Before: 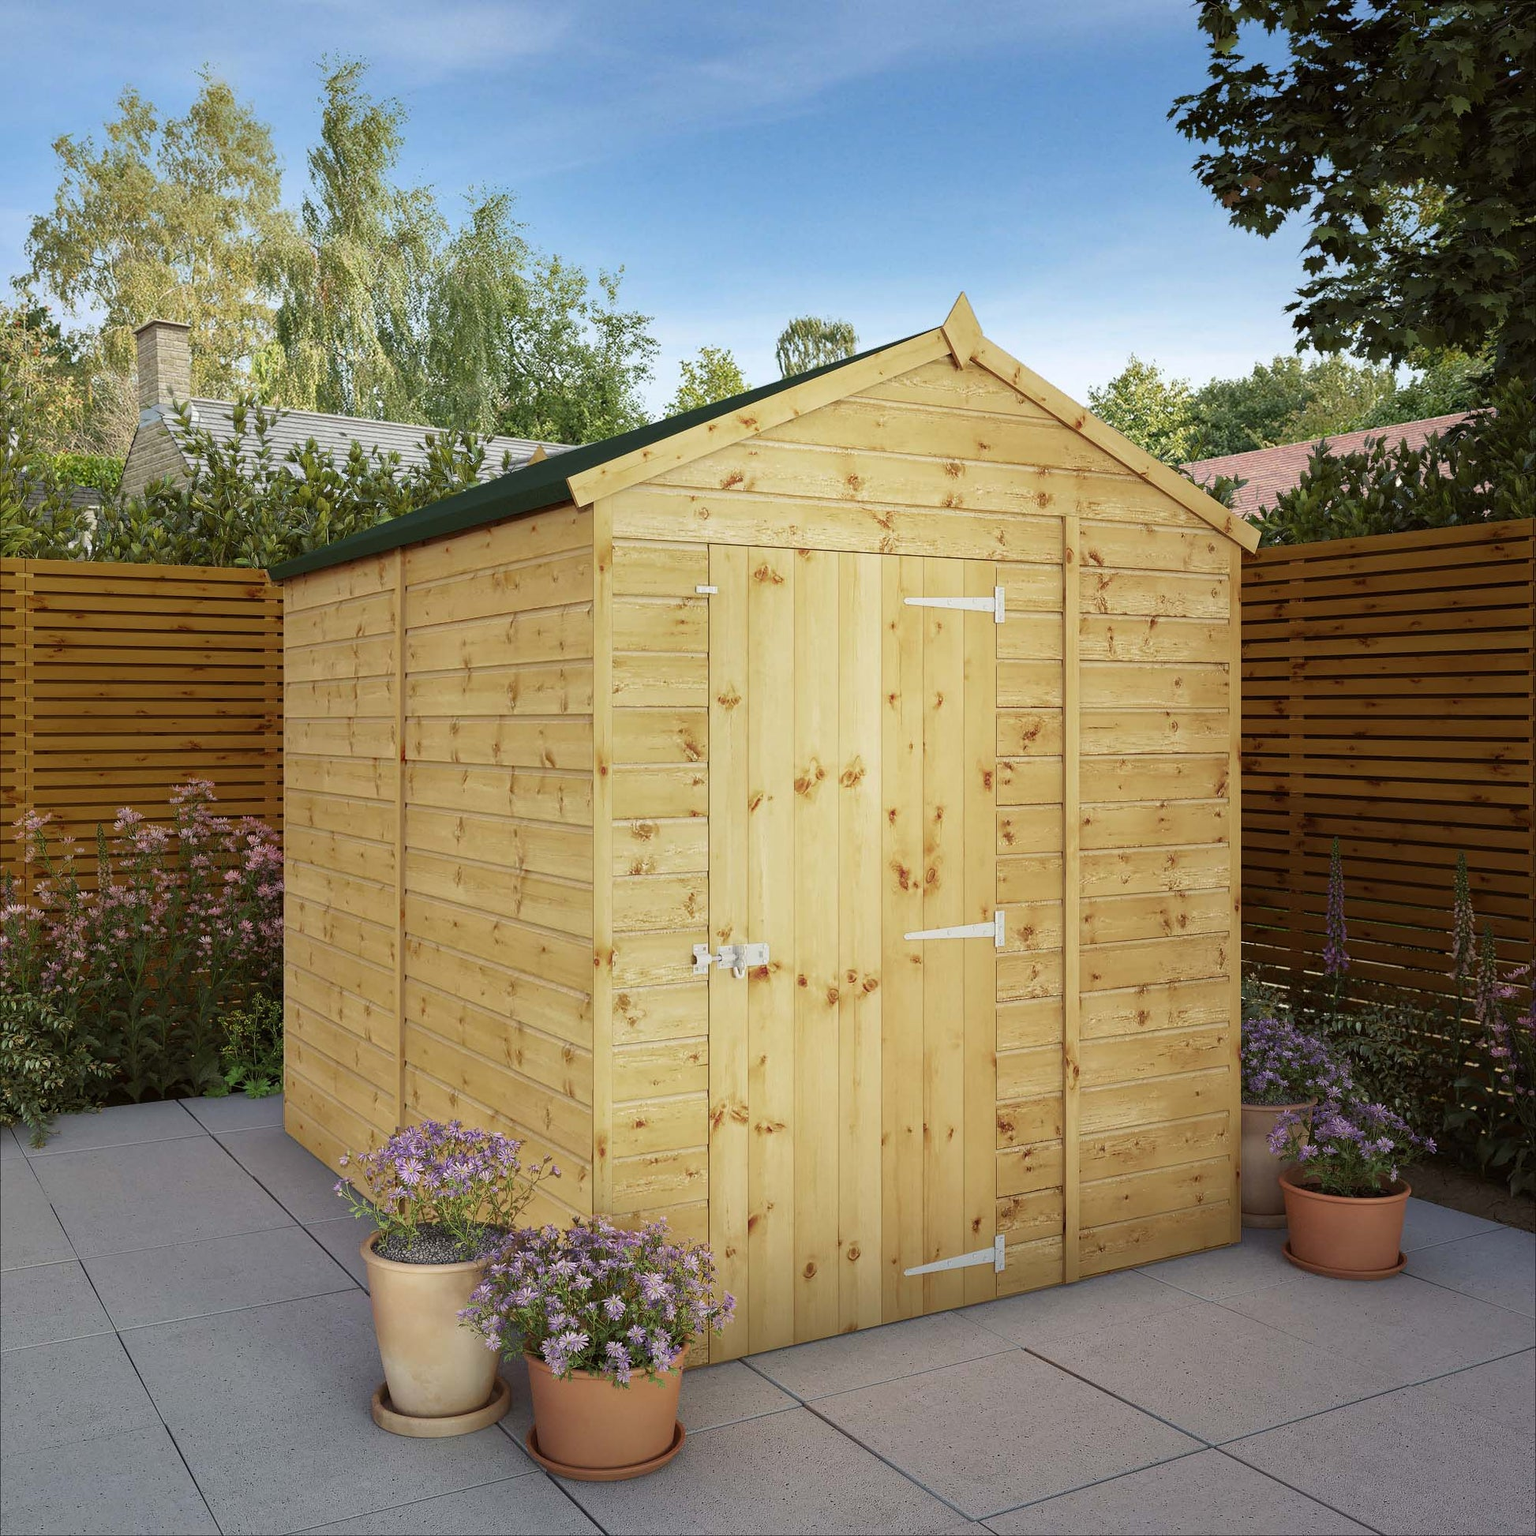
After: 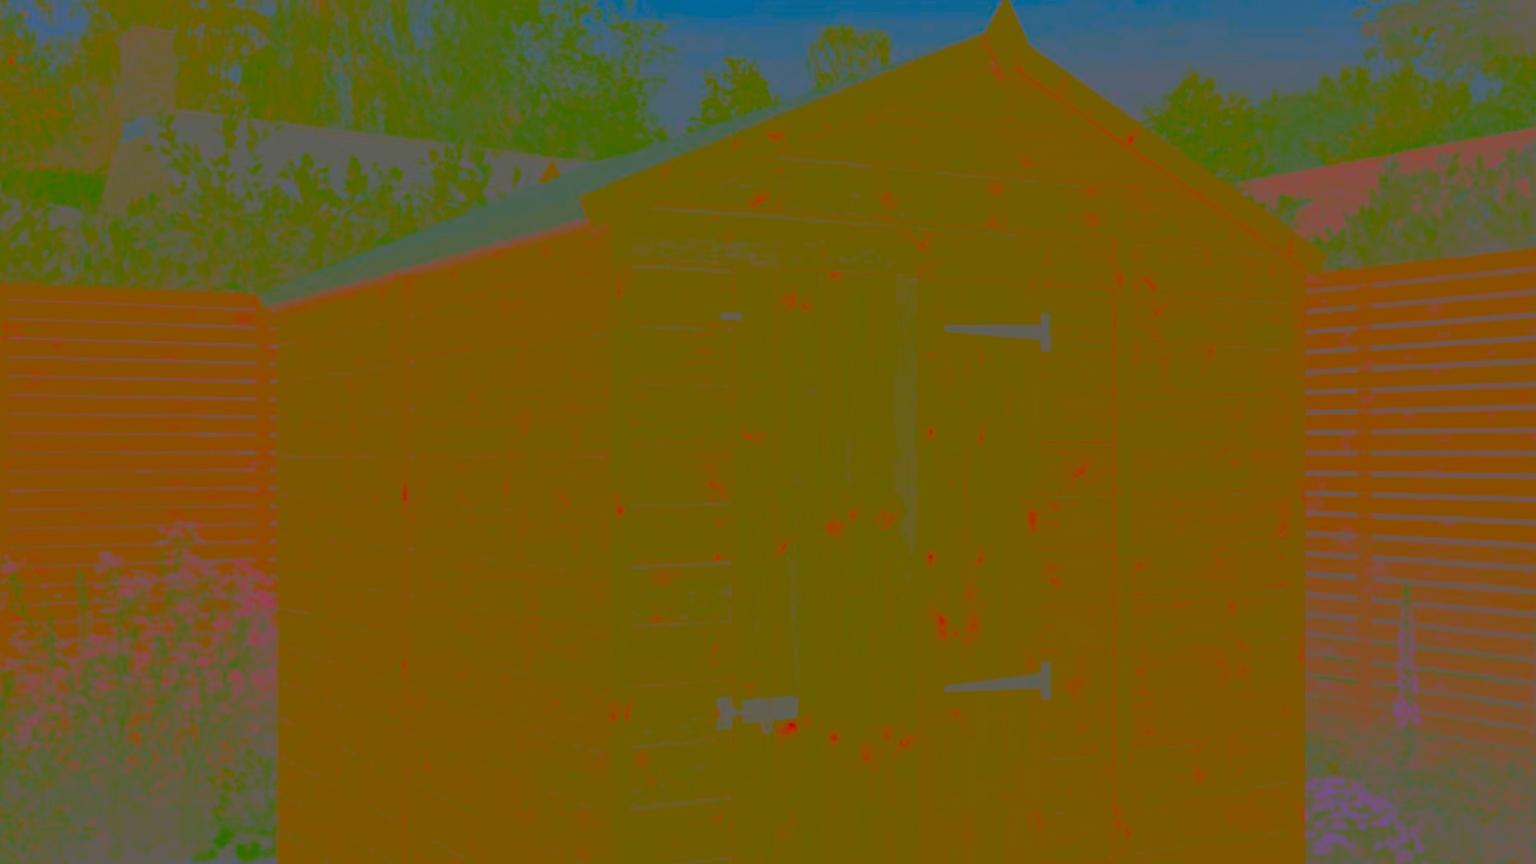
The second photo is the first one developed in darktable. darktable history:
crop: left 1.744%, top 19.225%, right 5.069%, bottom 28.357%
sharpen: on, module defaults
contrast brightness saturation: contrast -0.99, brightness -0.17, saturation 0.75
shadows and highlights: shadows 25, highlights -25
